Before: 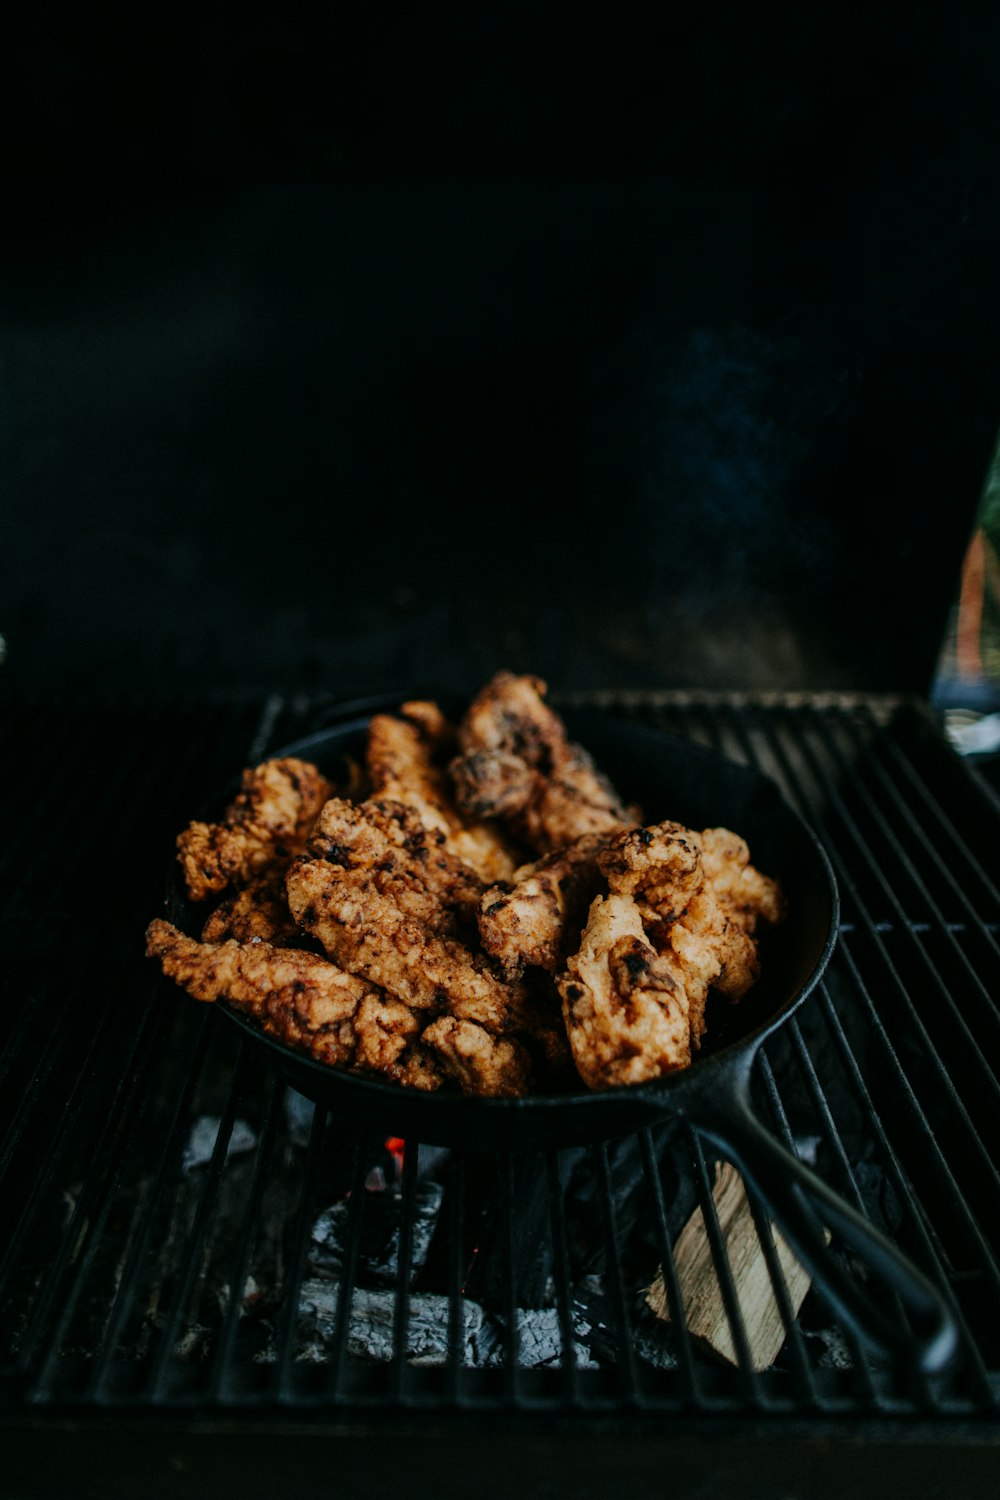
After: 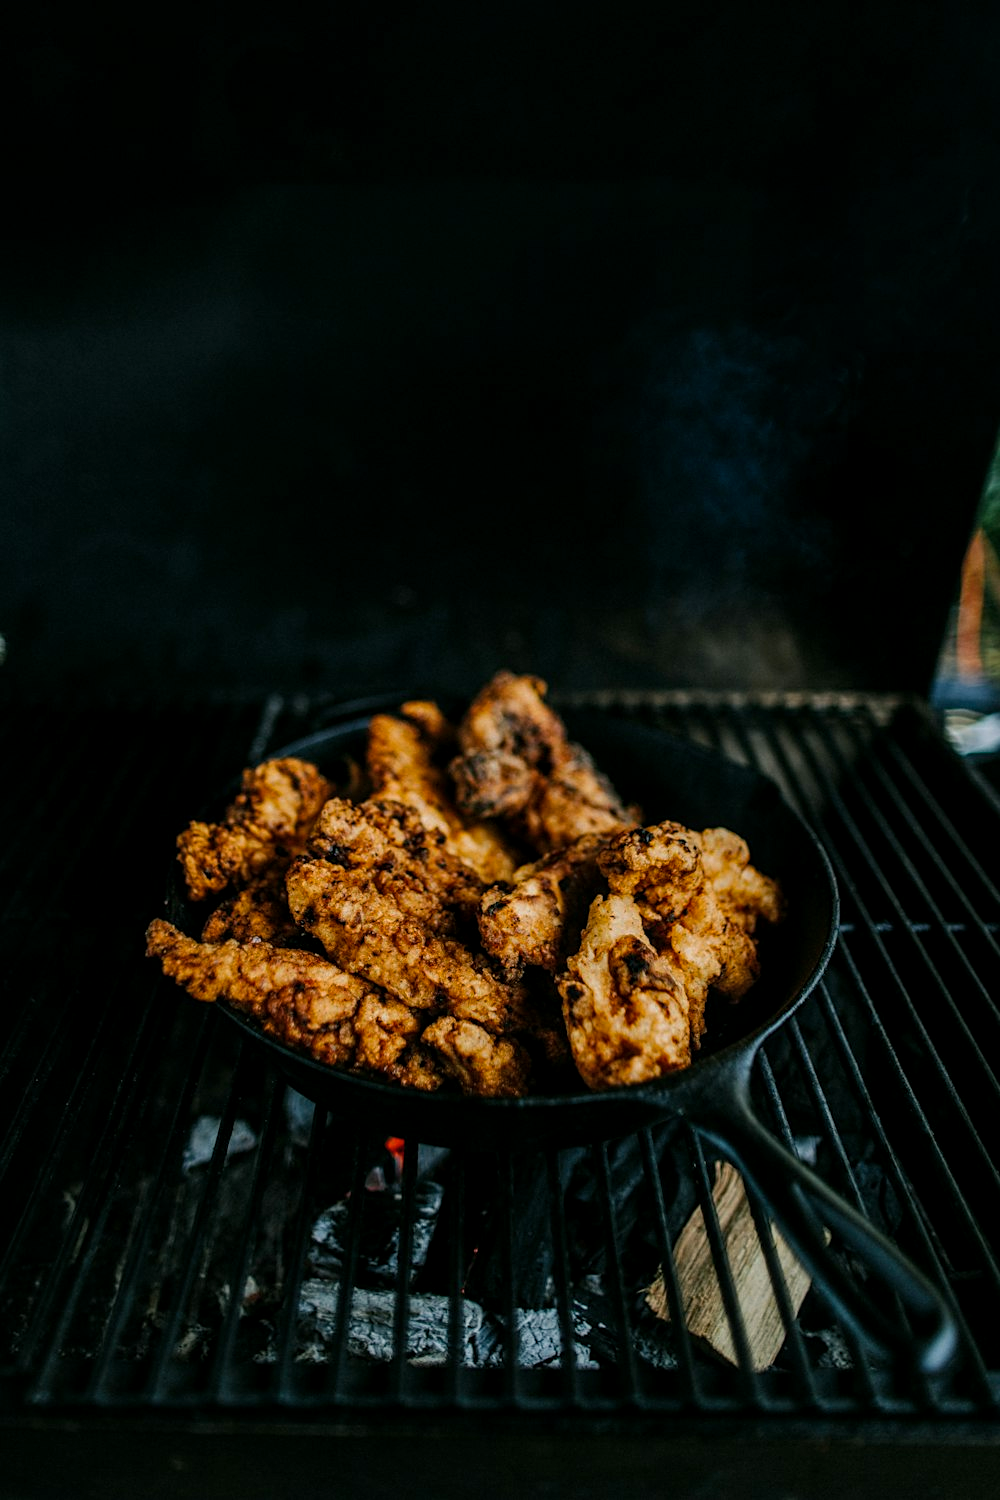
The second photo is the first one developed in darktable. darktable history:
local contrast: detail 130%
sharpen: amount 0.215
color balance rgb: highlights gain › chroma 1.637%, highlights gain › hue 56.15°, perceptual saturation grading › global saturation 24.925%
